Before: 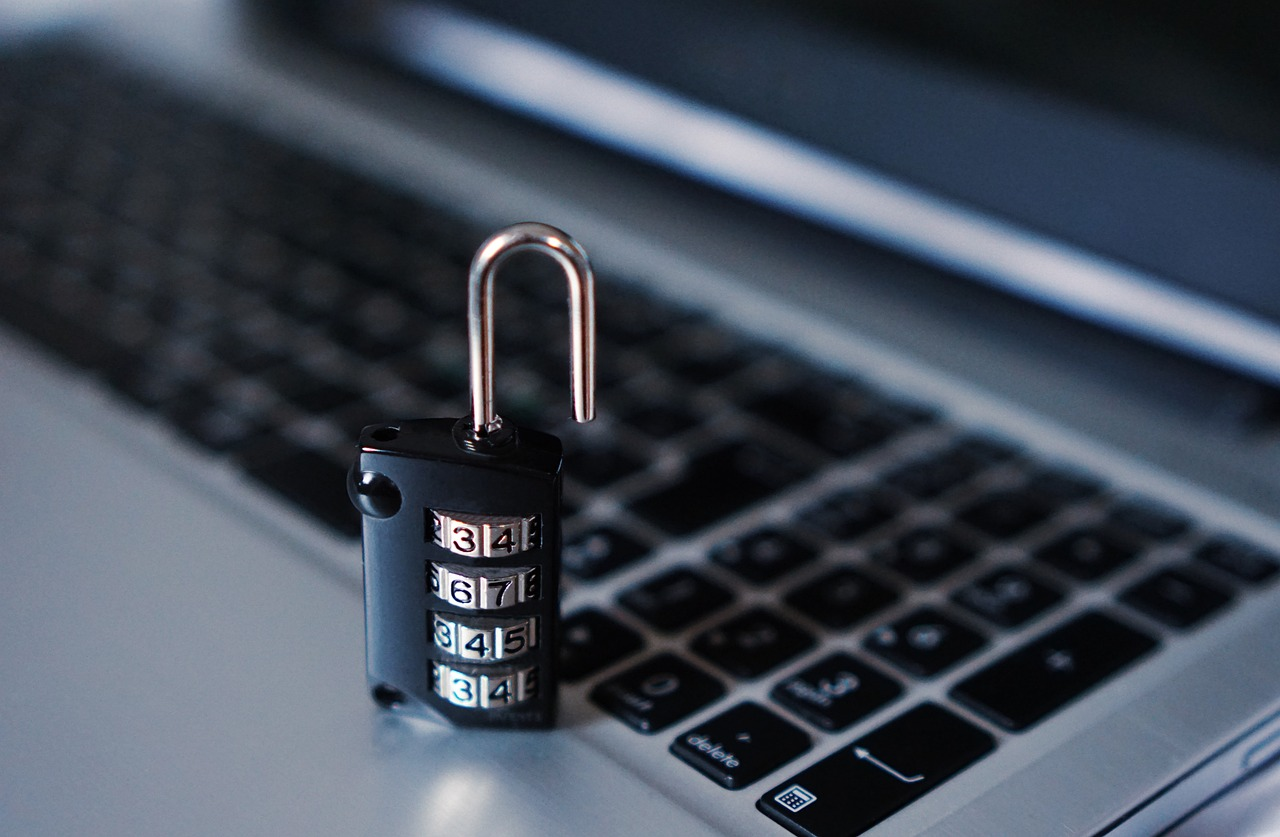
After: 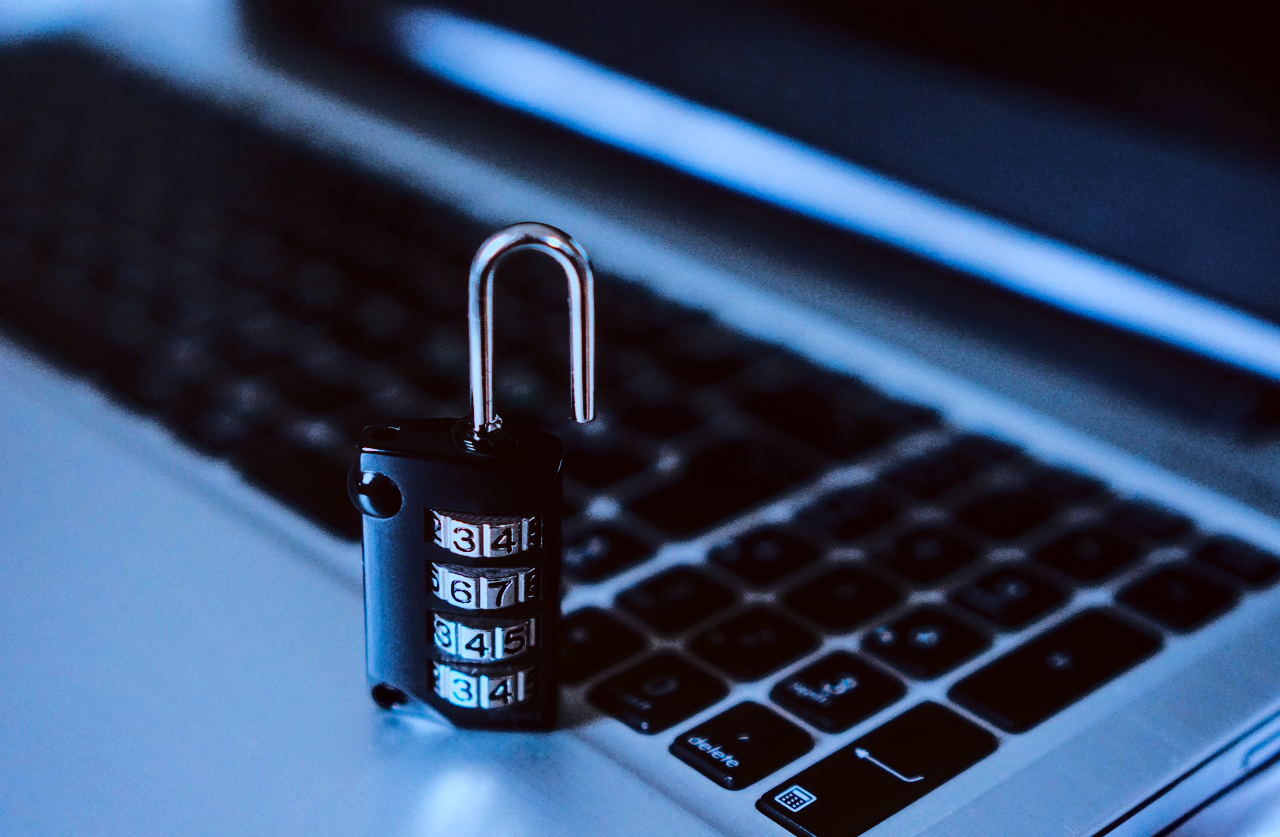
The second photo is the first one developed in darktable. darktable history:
color correction: highlights a* -4.99, highlights b* -3.48, shadows a* 4.2, shadows b* 4.22
tone curve: curves: ch0 [(0, 0) (0.094, 0.039) (0.243, 0.155) (0.411, 0.482) (0.479, 0.583) (0.654, 0.742) (0.793, 0.851) (0.994, 0.974)]; ch1 [(0, 0) (0.161, 0.092) (0.35, 0.33) (0.392, 0.392) (0.456, 0.456) (0.505, 0.502) (0.537, 0.518) (0.553, 0.53) (0.573, 0.569) (0.718, 0.718) (1, 1)]; ch2 [(0, 0) (0.346, 0.362) (0.411, 0.412) (0.502, 0.502) (0.531, 0.521) (0.576, 0.553) (0.615, 0.621) (1, 1)]
local contrast: detail 114%
color calibration: illuminant custom, x 0.387, y 0.387, temperature 3834.76 K
contrast brightness saturation: contrast 0.132, brightness -0.047, saturation 0.154
